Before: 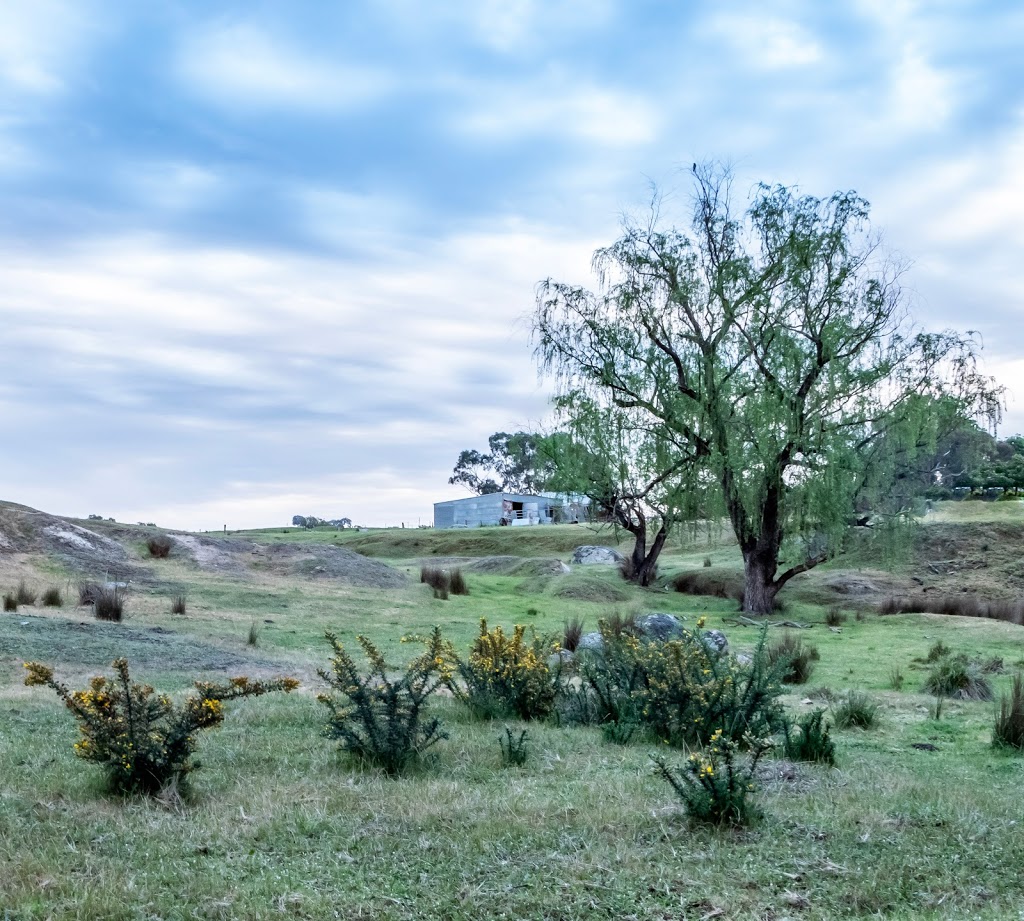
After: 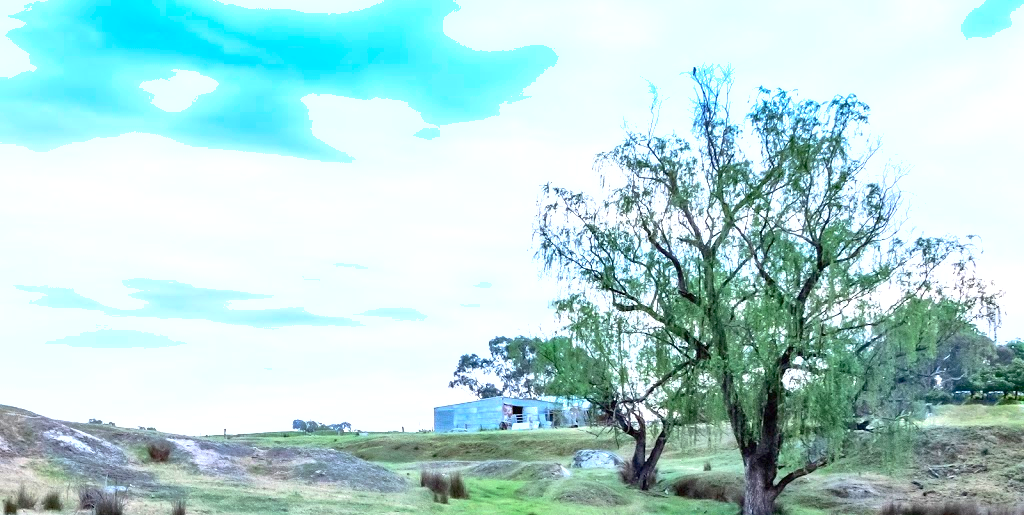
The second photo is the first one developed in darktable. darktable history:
local contrast: mode bilateral grid, contrast 10, coarseness 25, detail 115%, midtone range 0.2
shadows and highlights: on, module defaults
exposure: black level correction 0, exposure 0.69 EV, compensate highlight preservation false
color zones: curves: ch0 [(0.25, 0.5) (0.428, 0.473) (0.75, 0.5)]; ch1 [(0.243, 0.479) (0.398, 0.452) (0.75, 0.5)]
crop and rotate: top 10.457%, bottom 33.529%
levels: mode automatic, levels [0.016, 0.492, 0.969]
base curve: curves: ch0 [(0, 0) (0.297, 0.298) (1, 1)]
contrast brightness saturation: contrast 0.233, brightness 0.112, saturation 0.287
